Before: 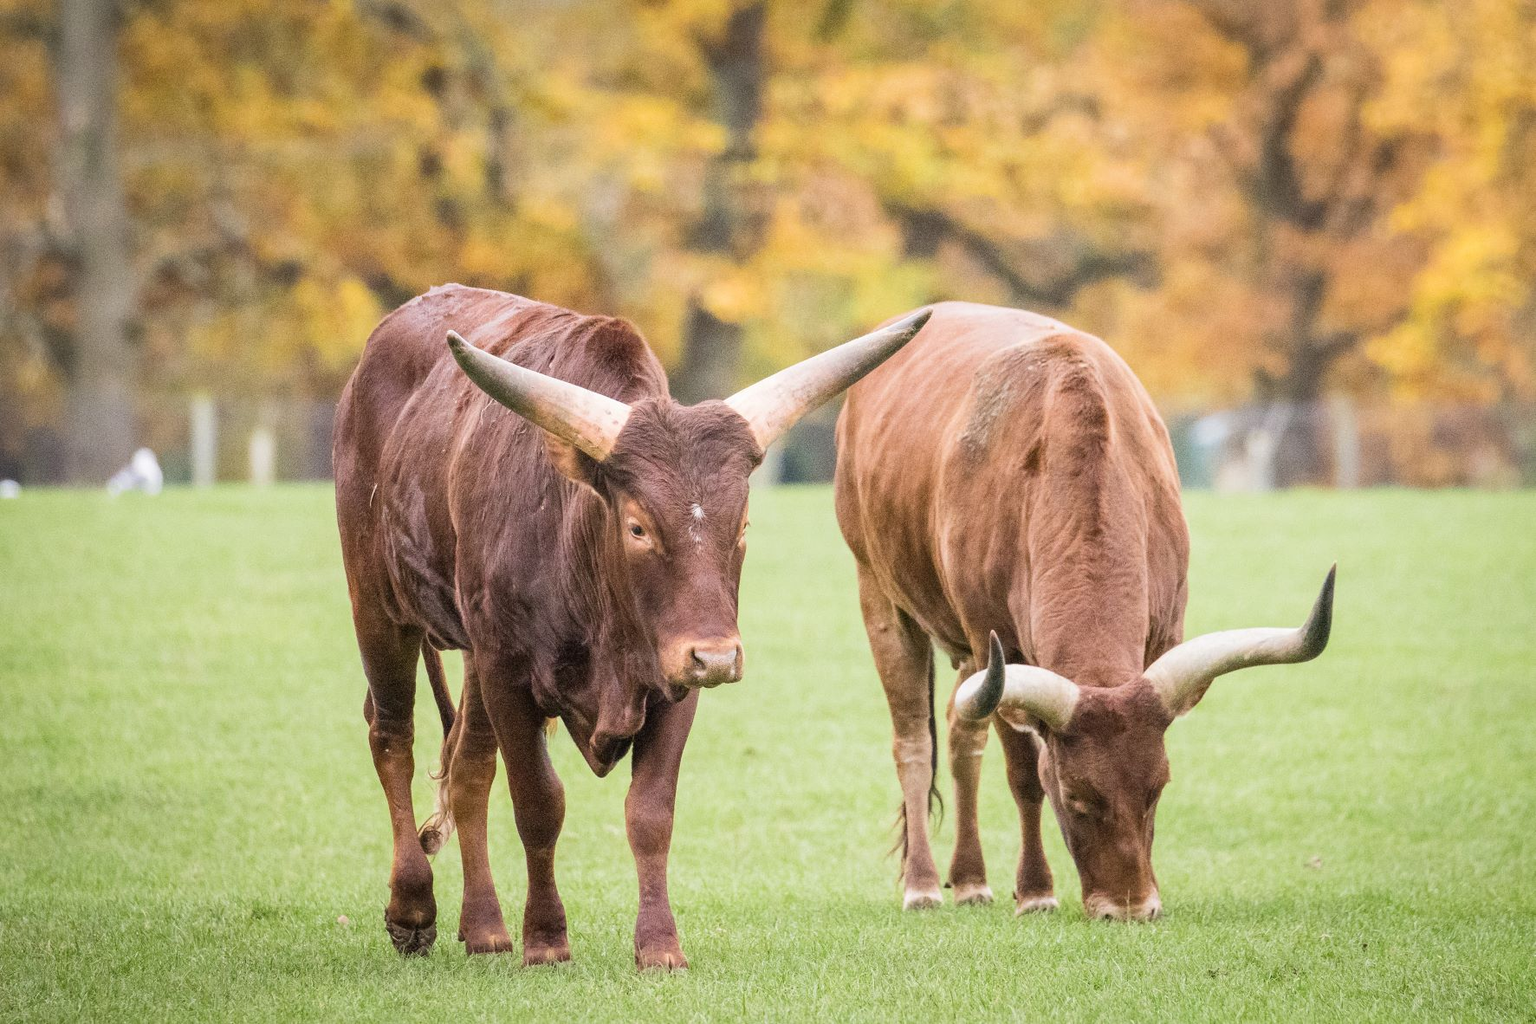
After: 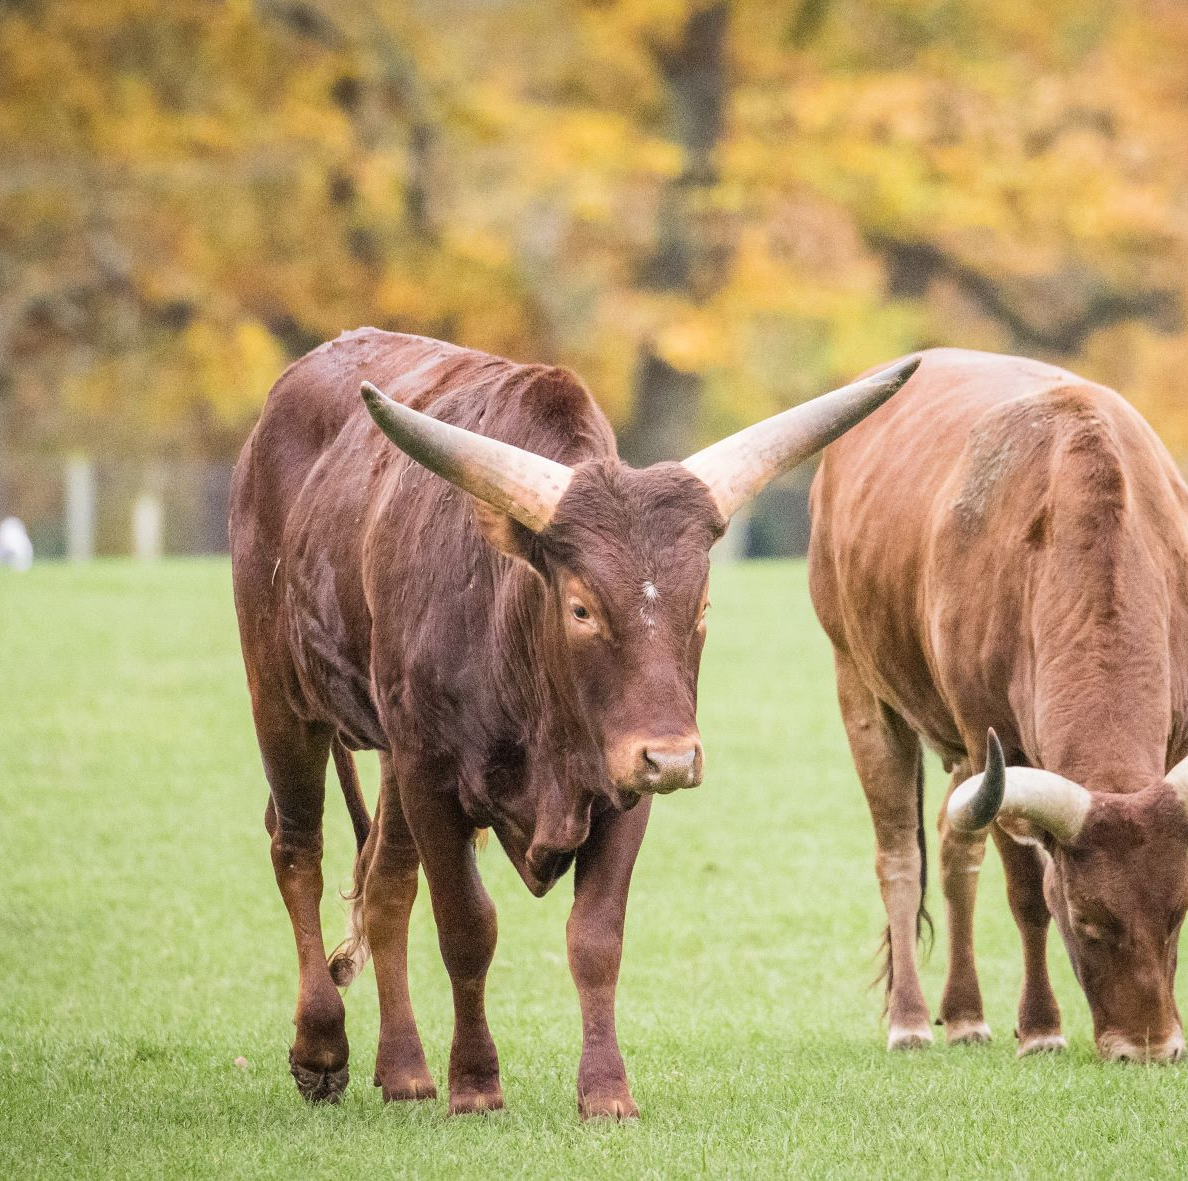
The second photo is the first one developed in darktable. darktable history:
crop and rotate: left 8.778%, right 24.195%
